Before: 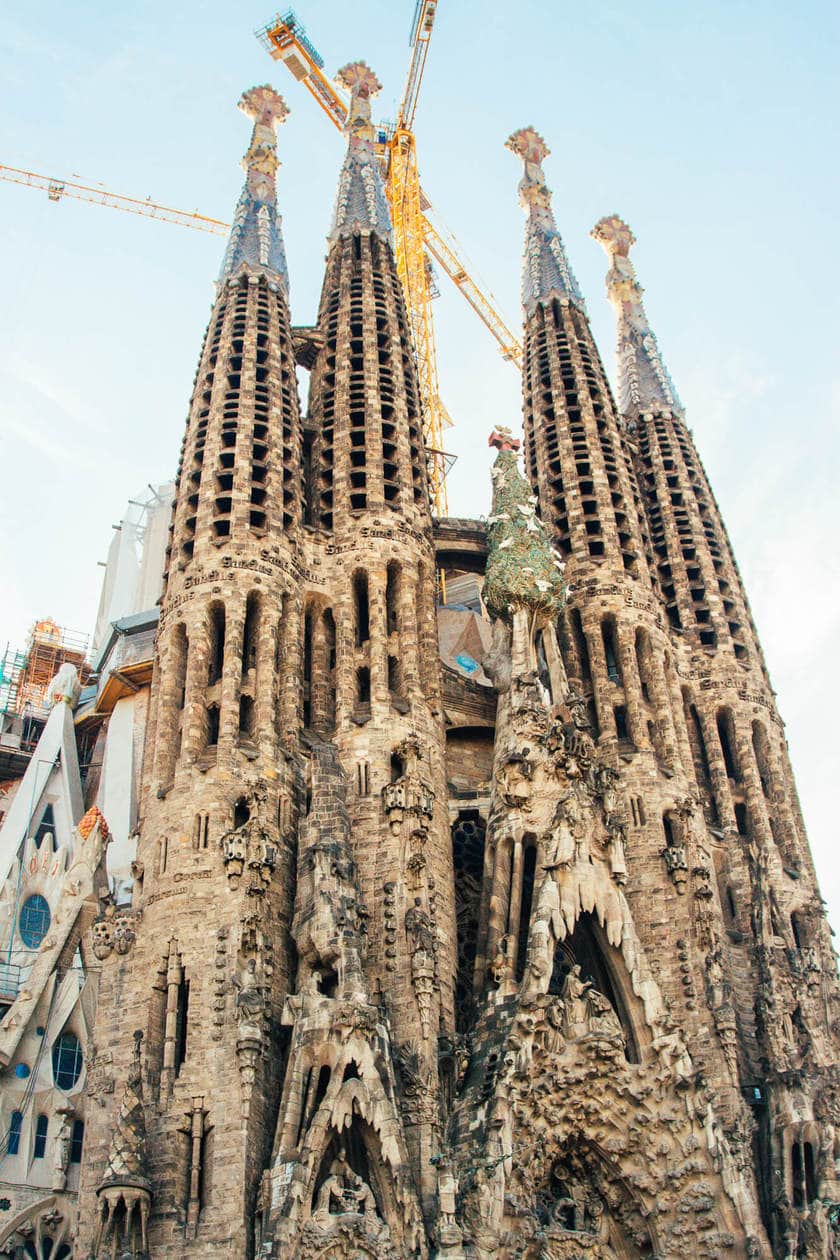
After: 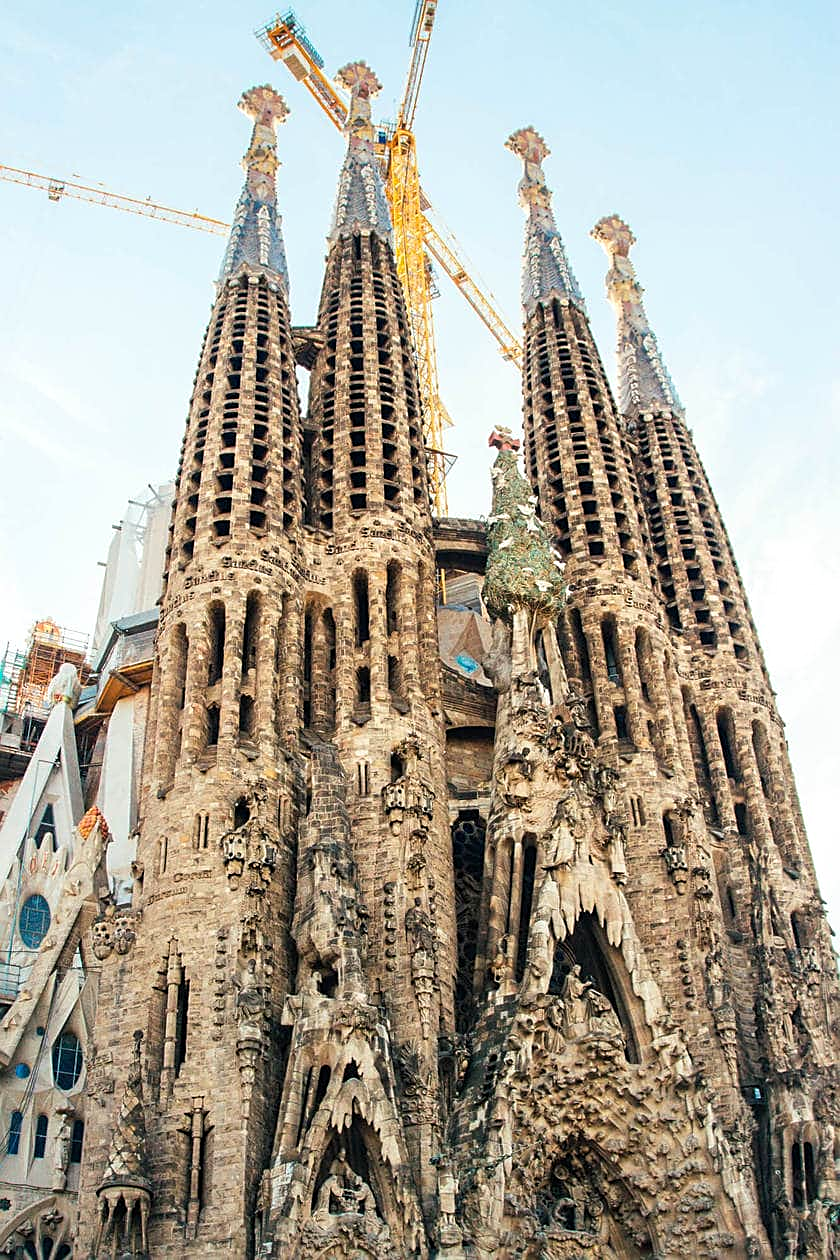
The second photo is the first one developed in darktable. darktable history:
color balance rgb: perceptual saturation grading › global saturation 3.7%, global vibrance 5.56%, contrast 3.24%
sharpen: on, module defaults
